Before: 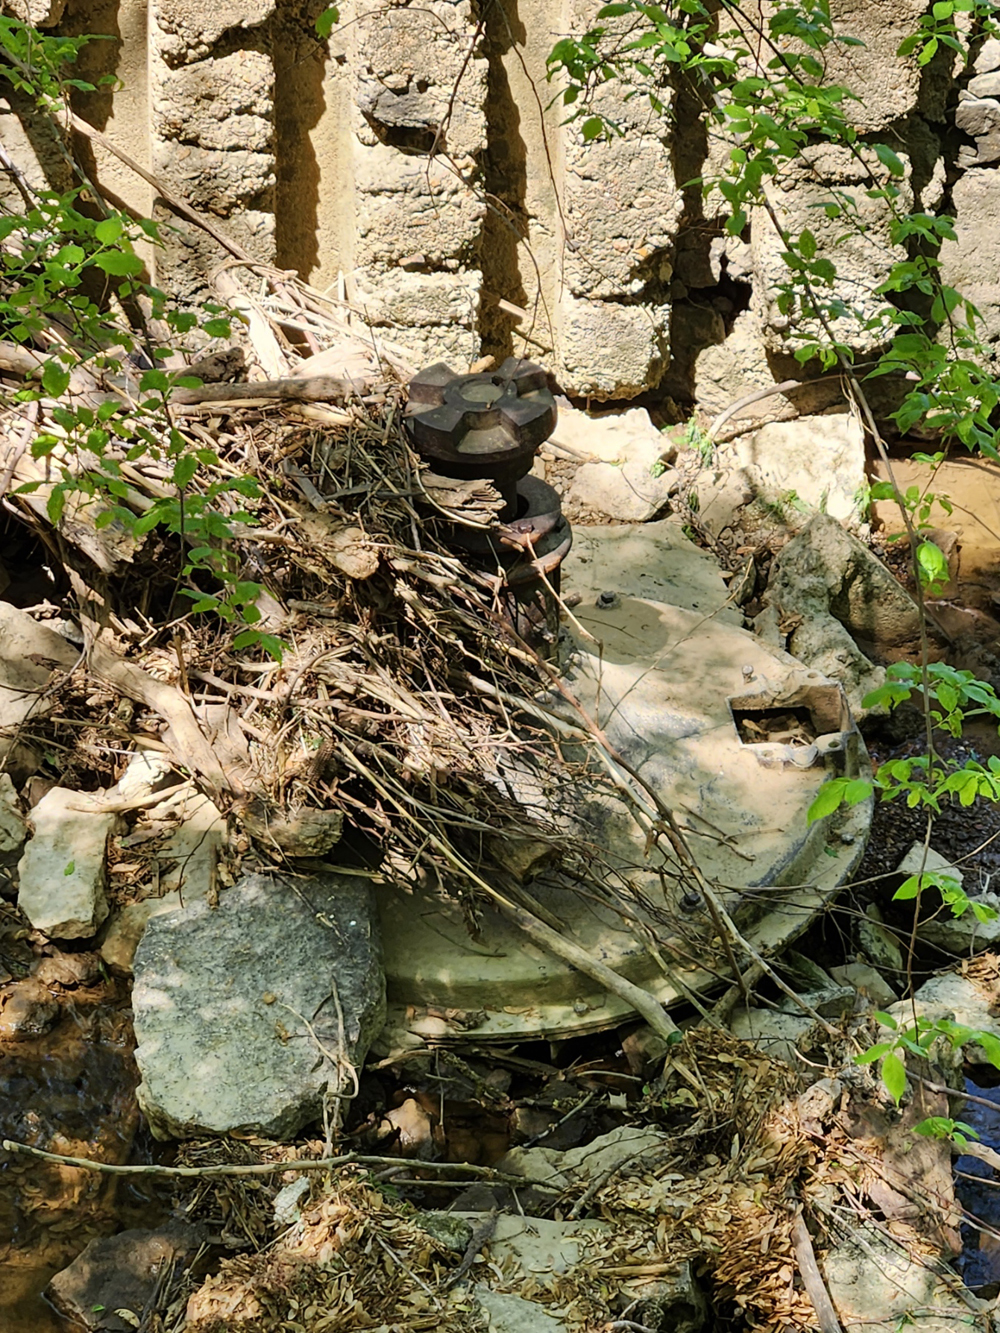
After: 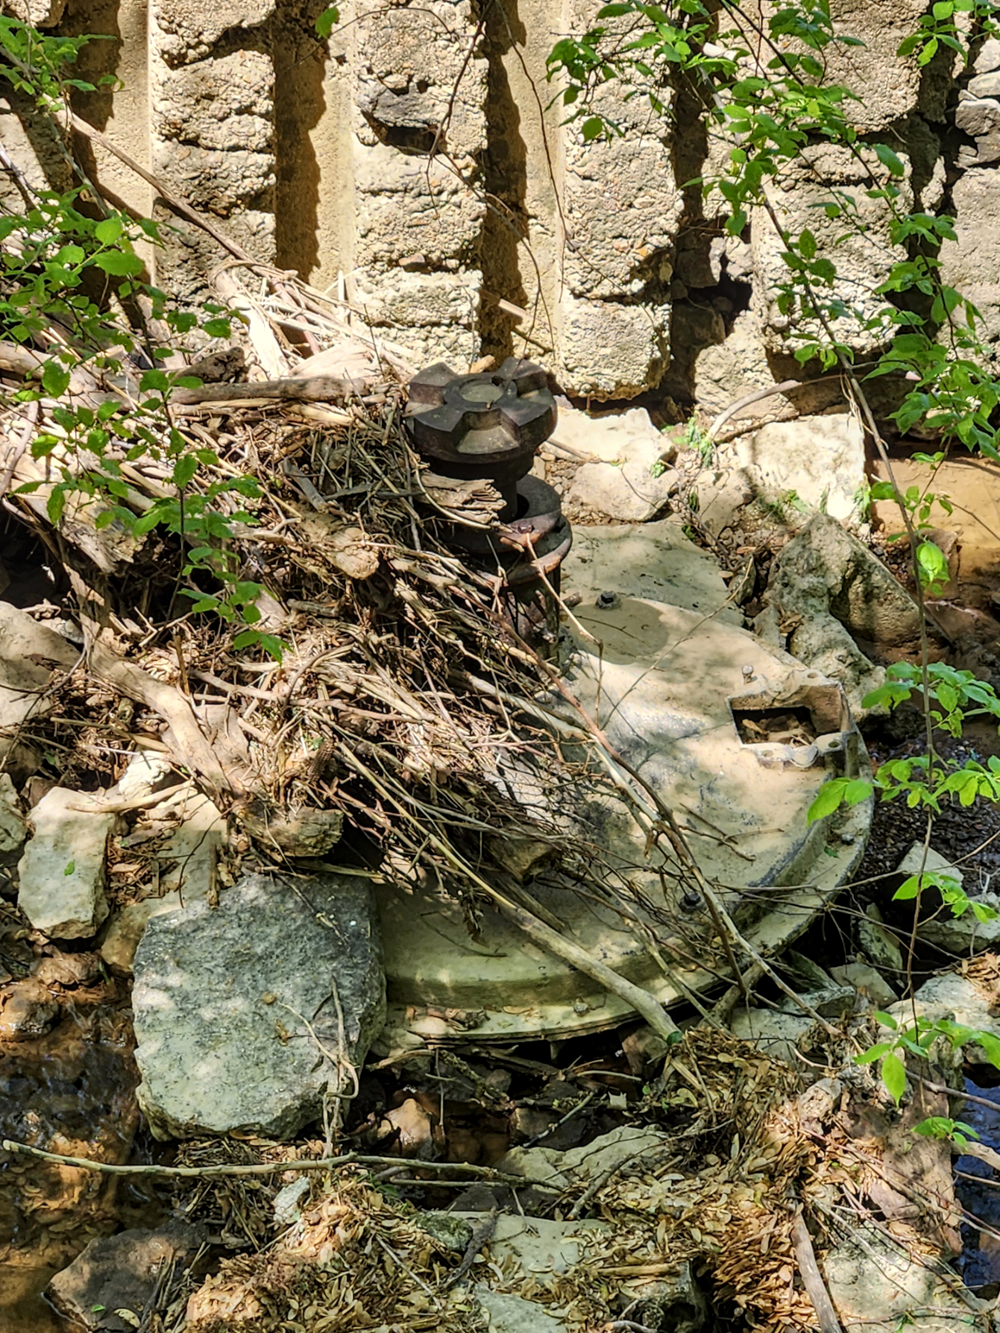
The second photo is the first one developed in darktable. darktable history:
shadows and highlights: shadows color adjustment 97.98%, highlights color adjustment 58.08%, low approximation 0.01, soften with gaussian
levels: levels [0, 0.498, 0.996]
local contrast: on, module defaults
